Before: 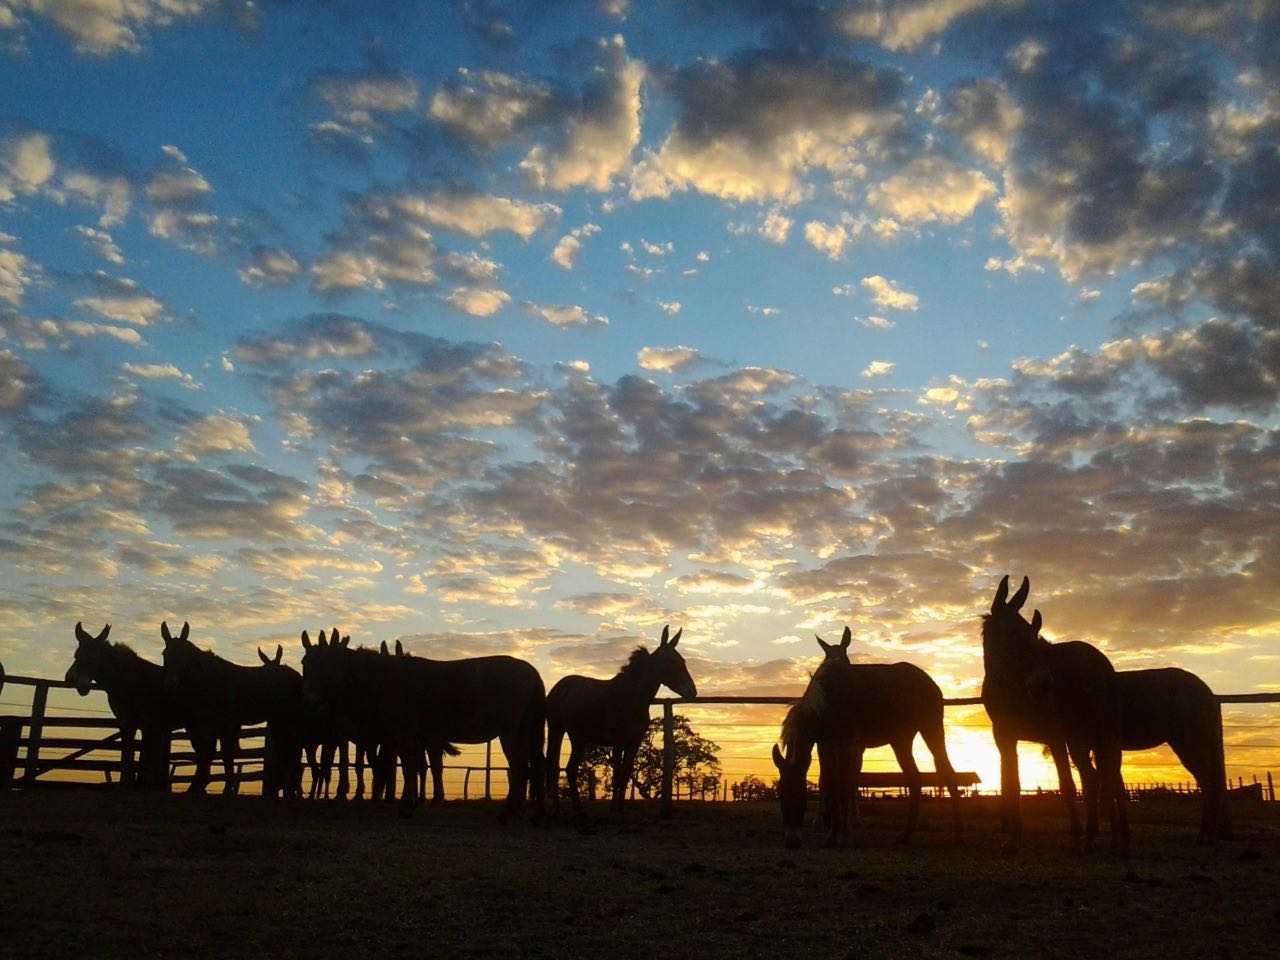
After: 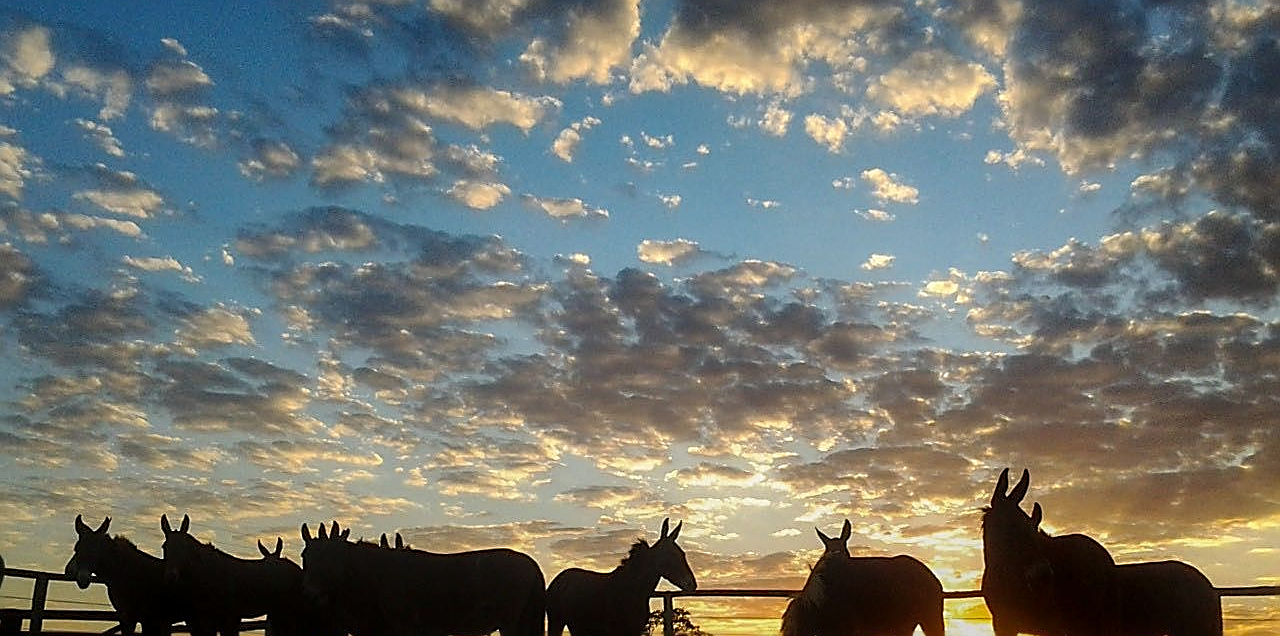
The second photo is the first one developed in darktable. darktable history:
sharpen: radius 1.728, amount 1.288
exposure: black level correction 0.002, exposure -0.198 EV, compensate highlight preservation false
crop: top 11.156%, bottom 22.541%
local contrast: on, module defaults
